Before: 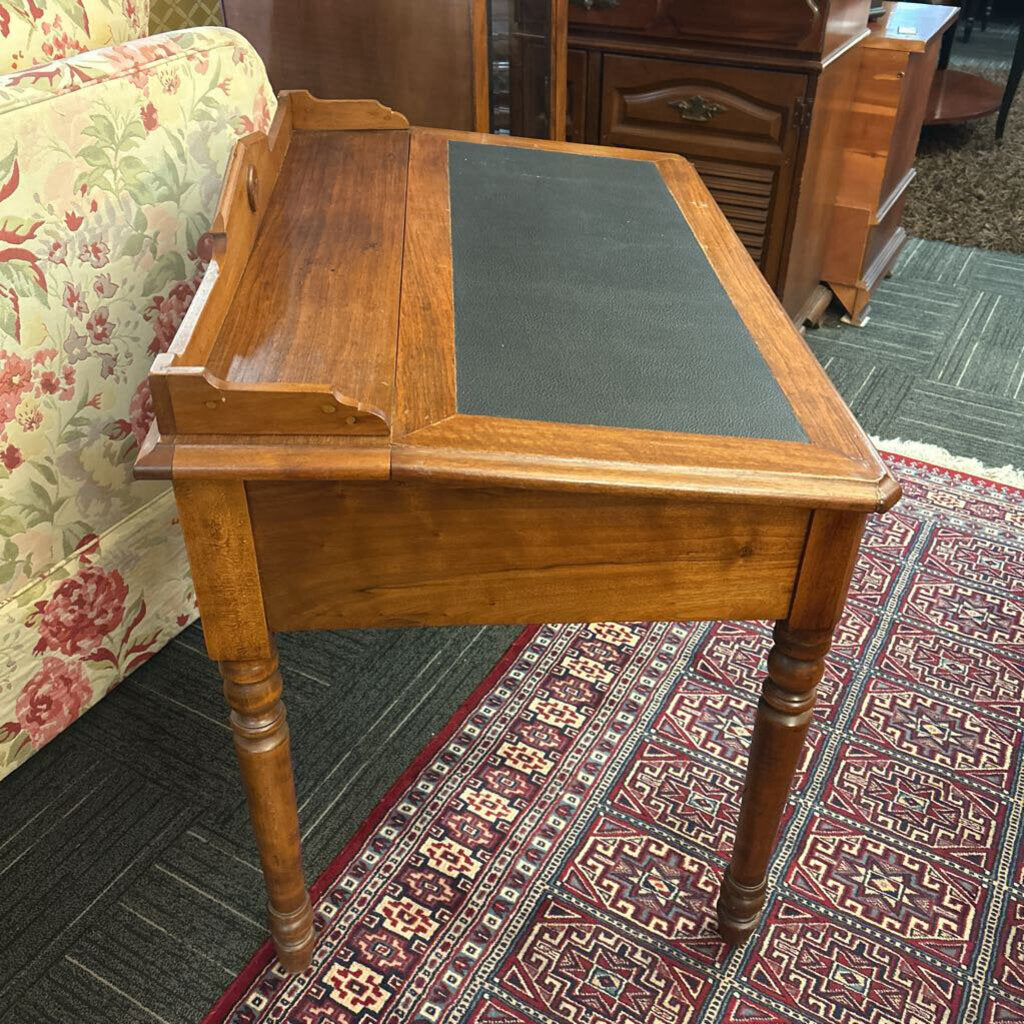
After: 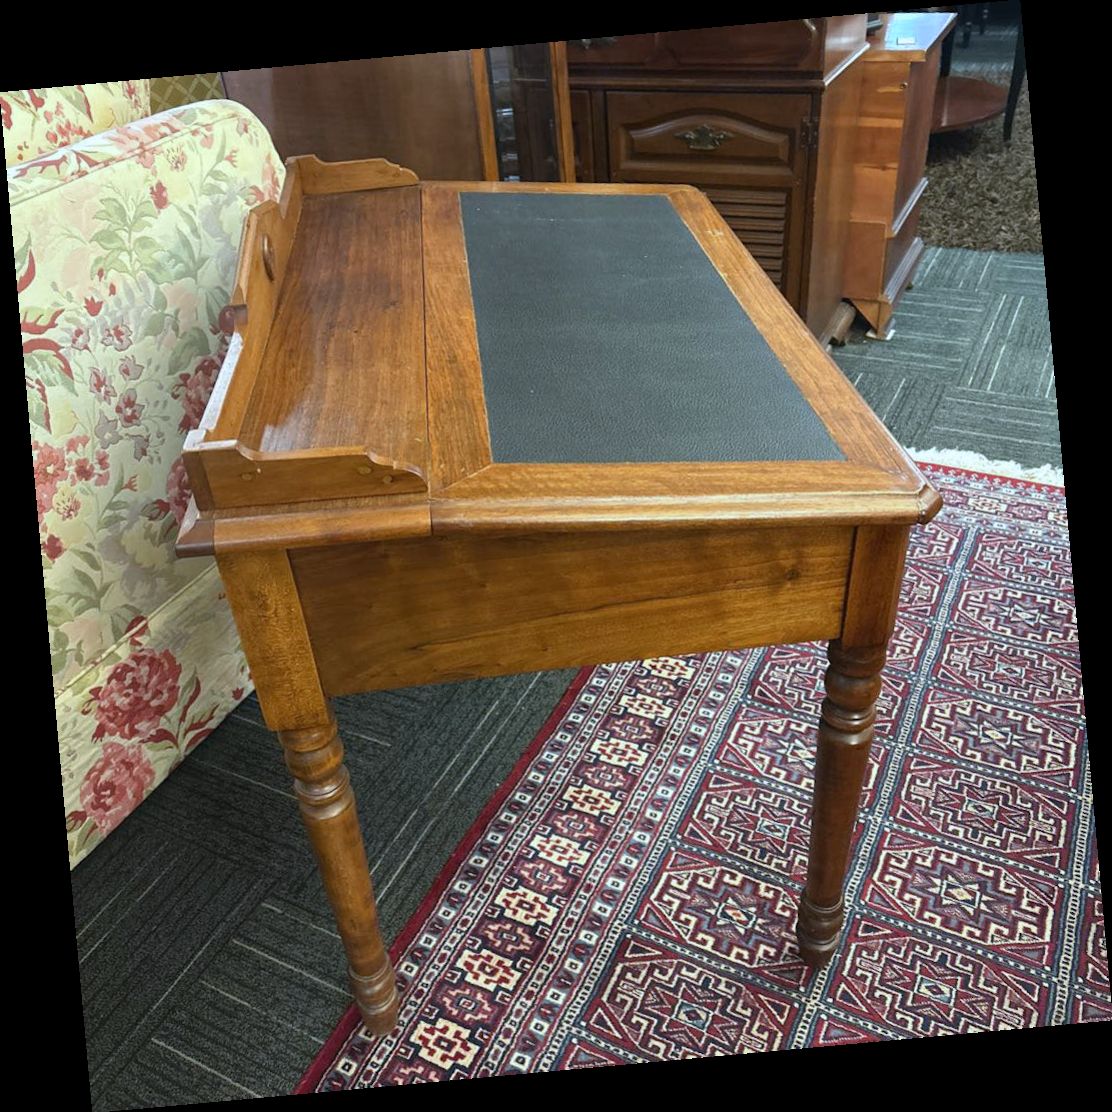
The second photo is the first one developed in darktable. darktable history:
white balance: red 0.924, blue 1.095
rotate and perspective: rotation -5.2°, automatic cropping off
